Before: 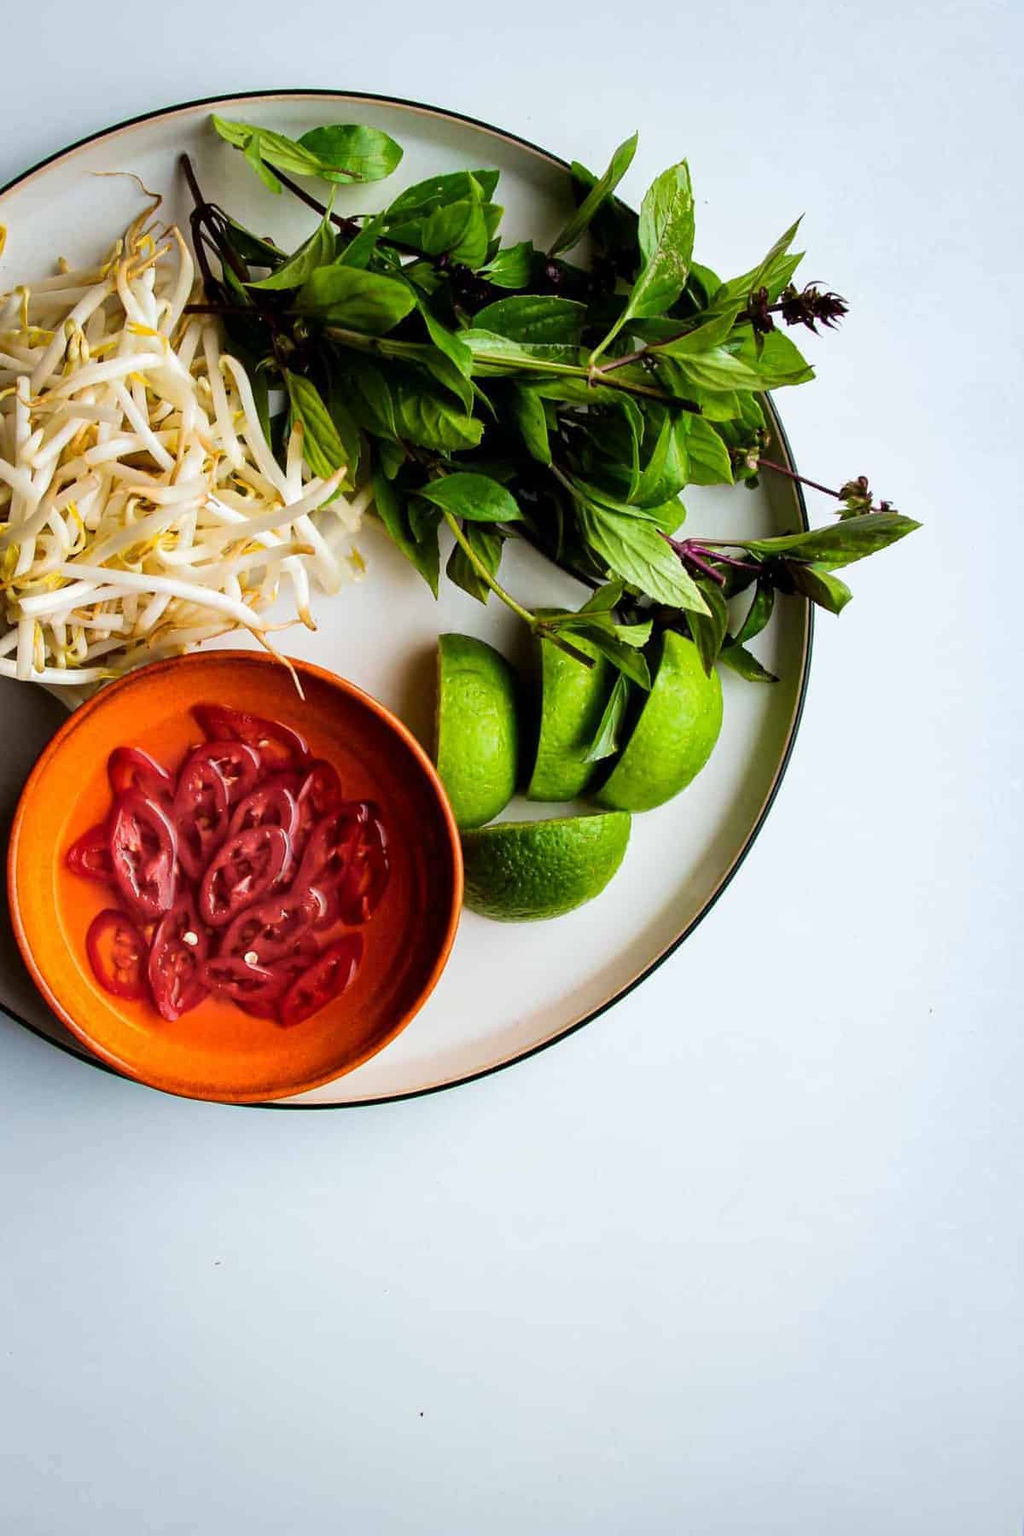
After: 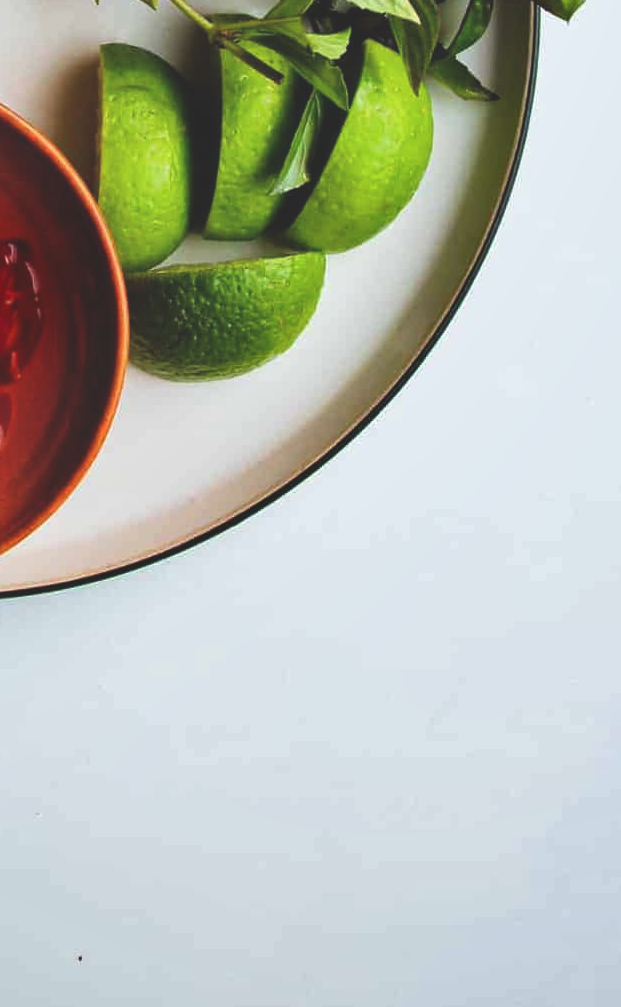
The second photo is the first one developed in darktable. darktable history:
shadows and highlights: shadows -88.3, highlights -37.18, soften with gaussian
exposure: black level correction -0.022, exposure -0.039 EV, compensate exposure bias true, compensate highlight preservation false
color zones: curves: ch0 [(0, 0.5) (0.143, 0.5) (0.286, 0.5) (0.429, 0.5) (0.571, 0.5) (0.714, 0.476) (0.857, 0.5) (1, 0.5)]; ch2 [(0, 0.5) (0.143, 0.5) (0.286, 0.5) (0.429, 0.5) (0.571, 0.5) (0.714, 0.487) (0.857, 0.5) (1, 0.5)]
crop: left 34.578%, top 38.878%, right 13.666%, bottom 5.134%
